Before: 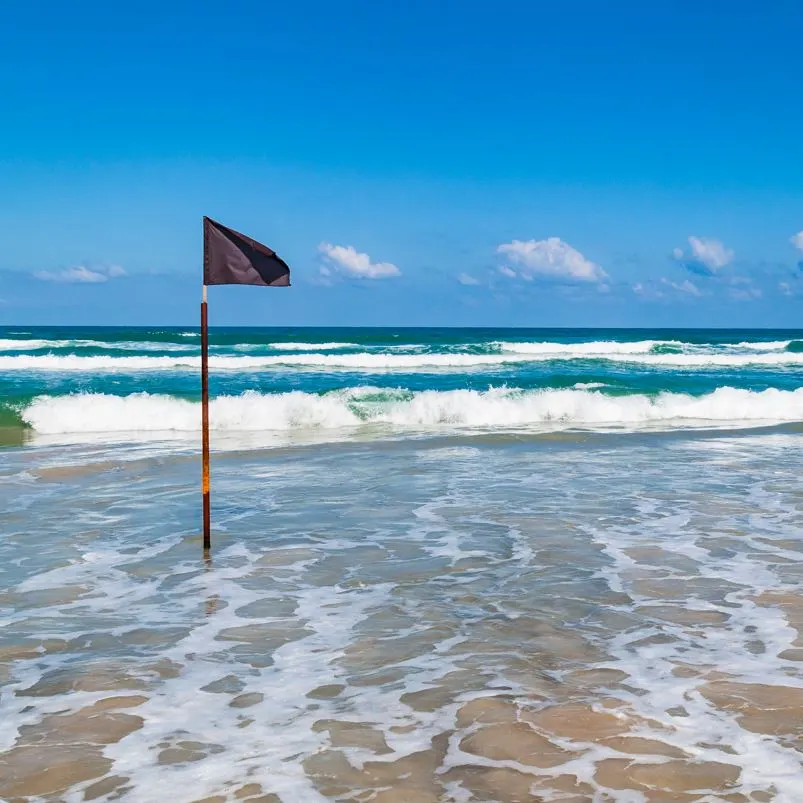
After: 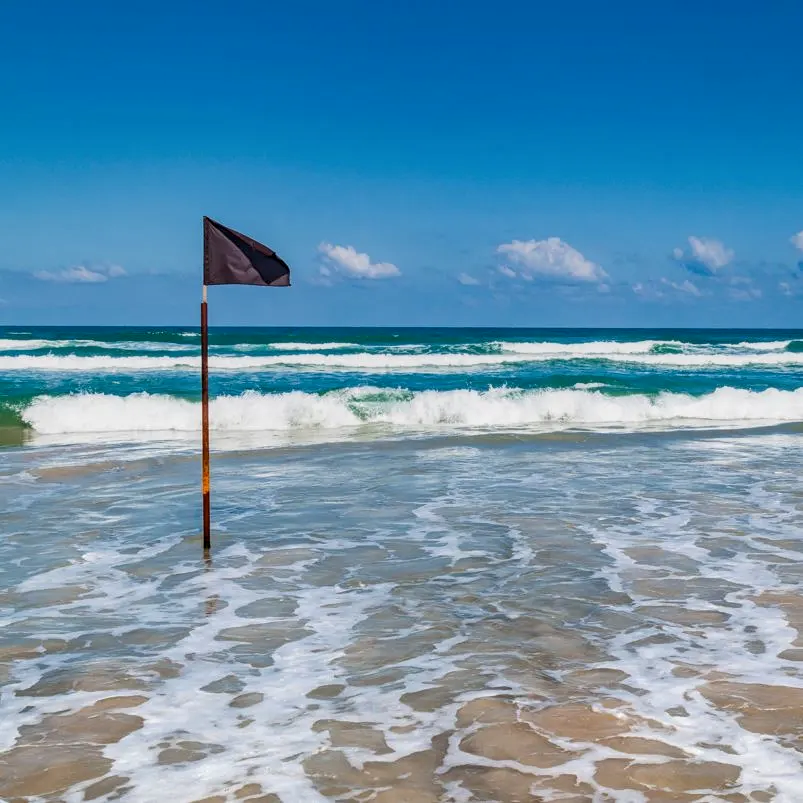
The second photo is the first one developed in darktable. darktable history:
graduated density: on, module defaults
local contrast: on, module defaults
